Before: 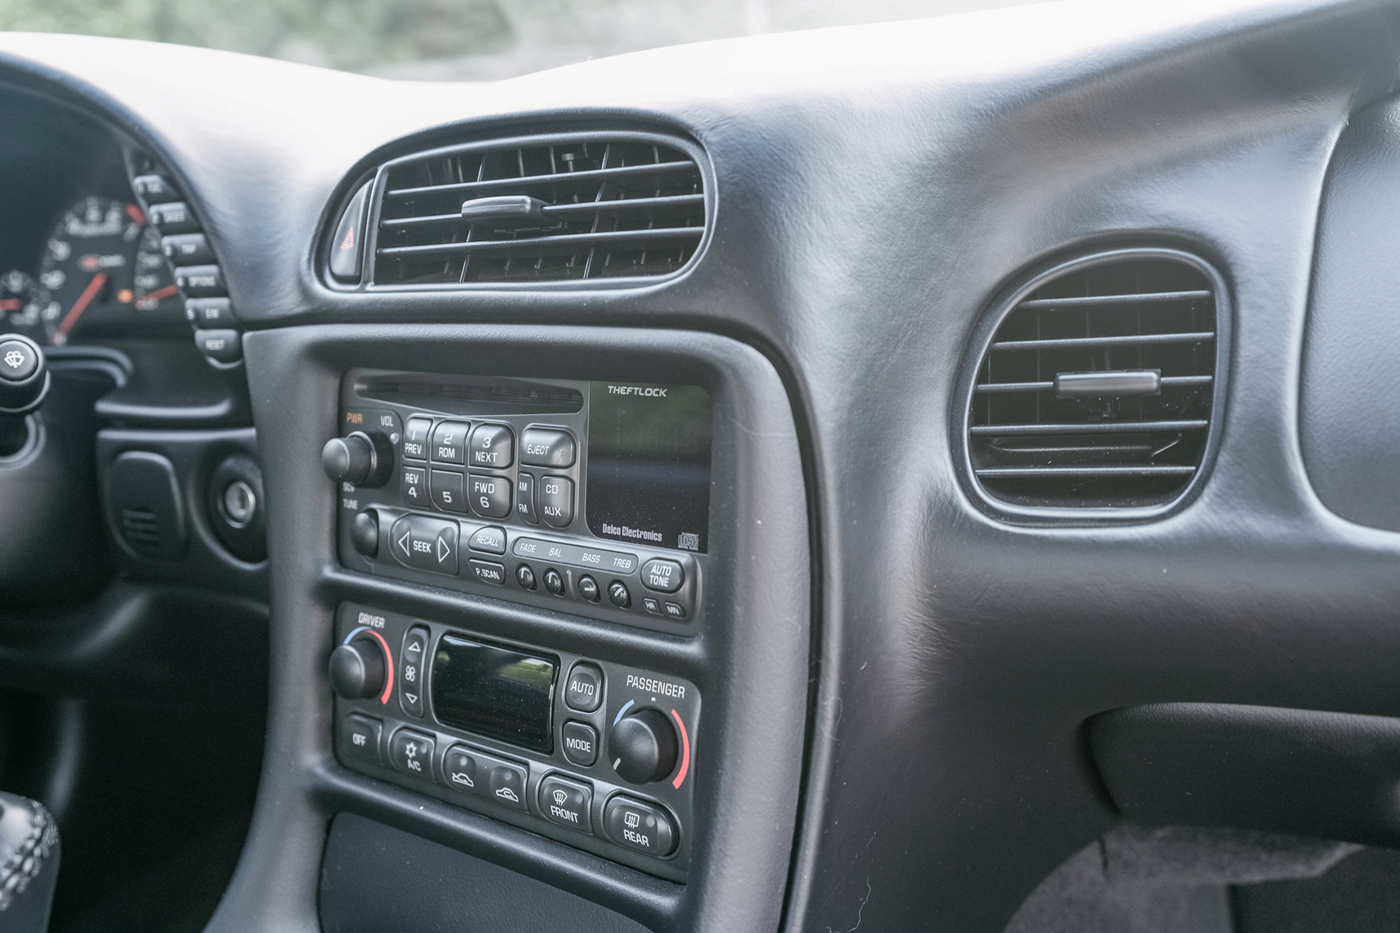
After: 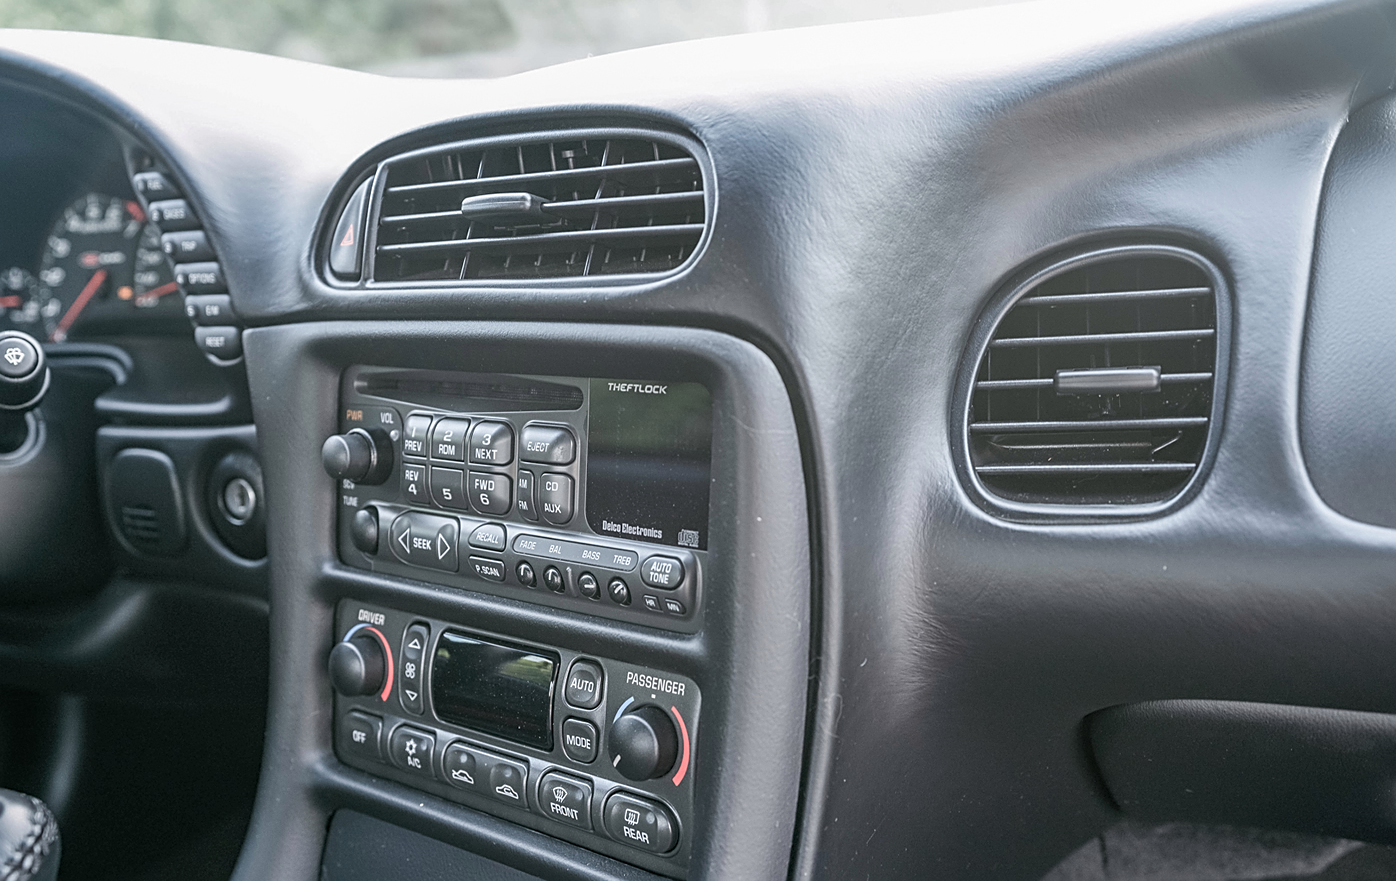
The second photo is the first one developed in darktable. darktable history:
sharpen: on, module defaults
crop: top 0.422%, right 0.258%, bottom 5.094%
